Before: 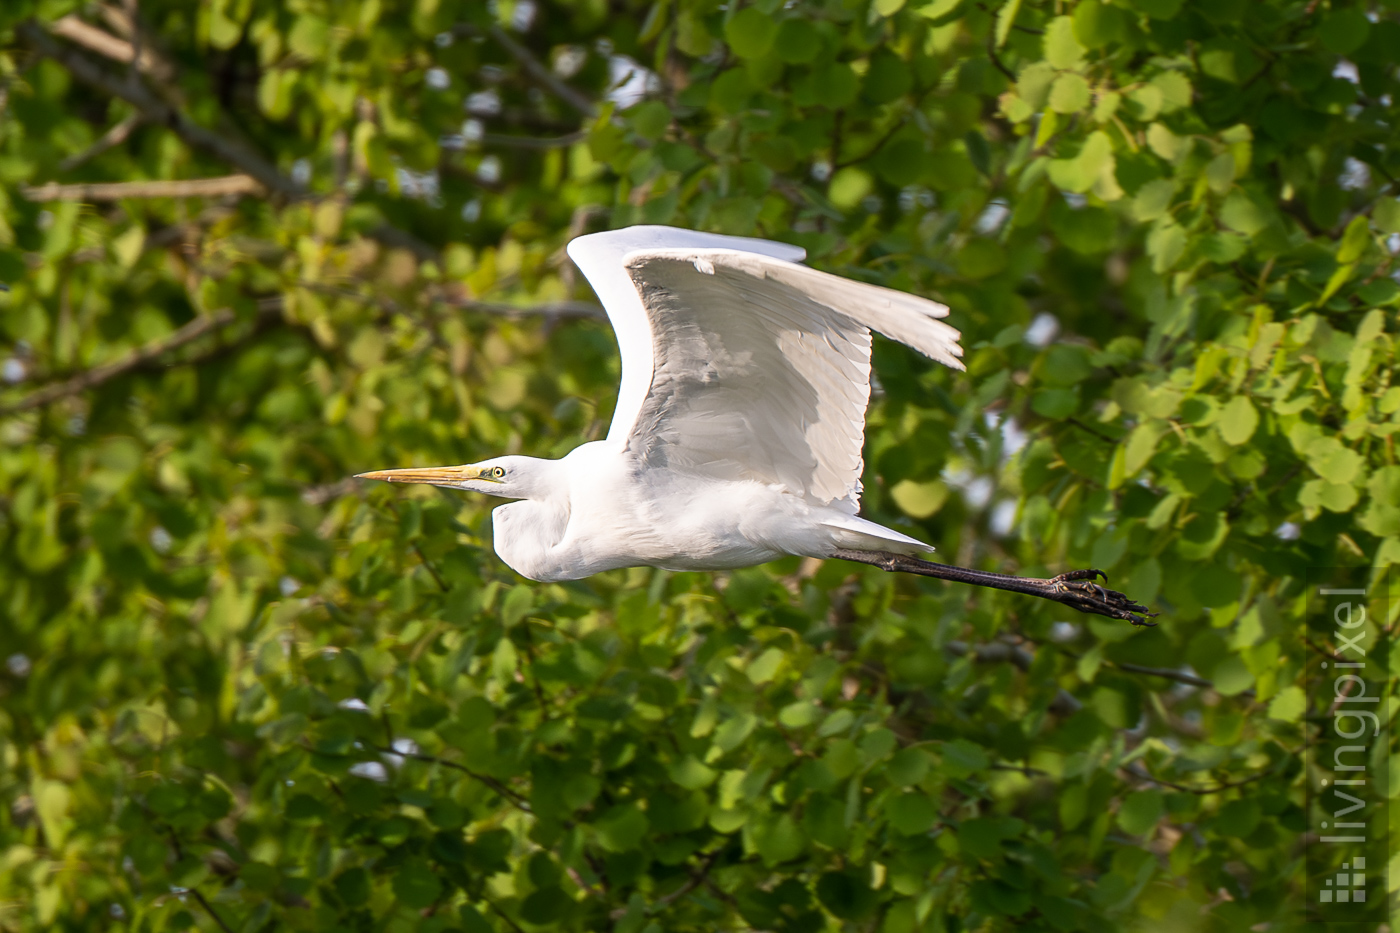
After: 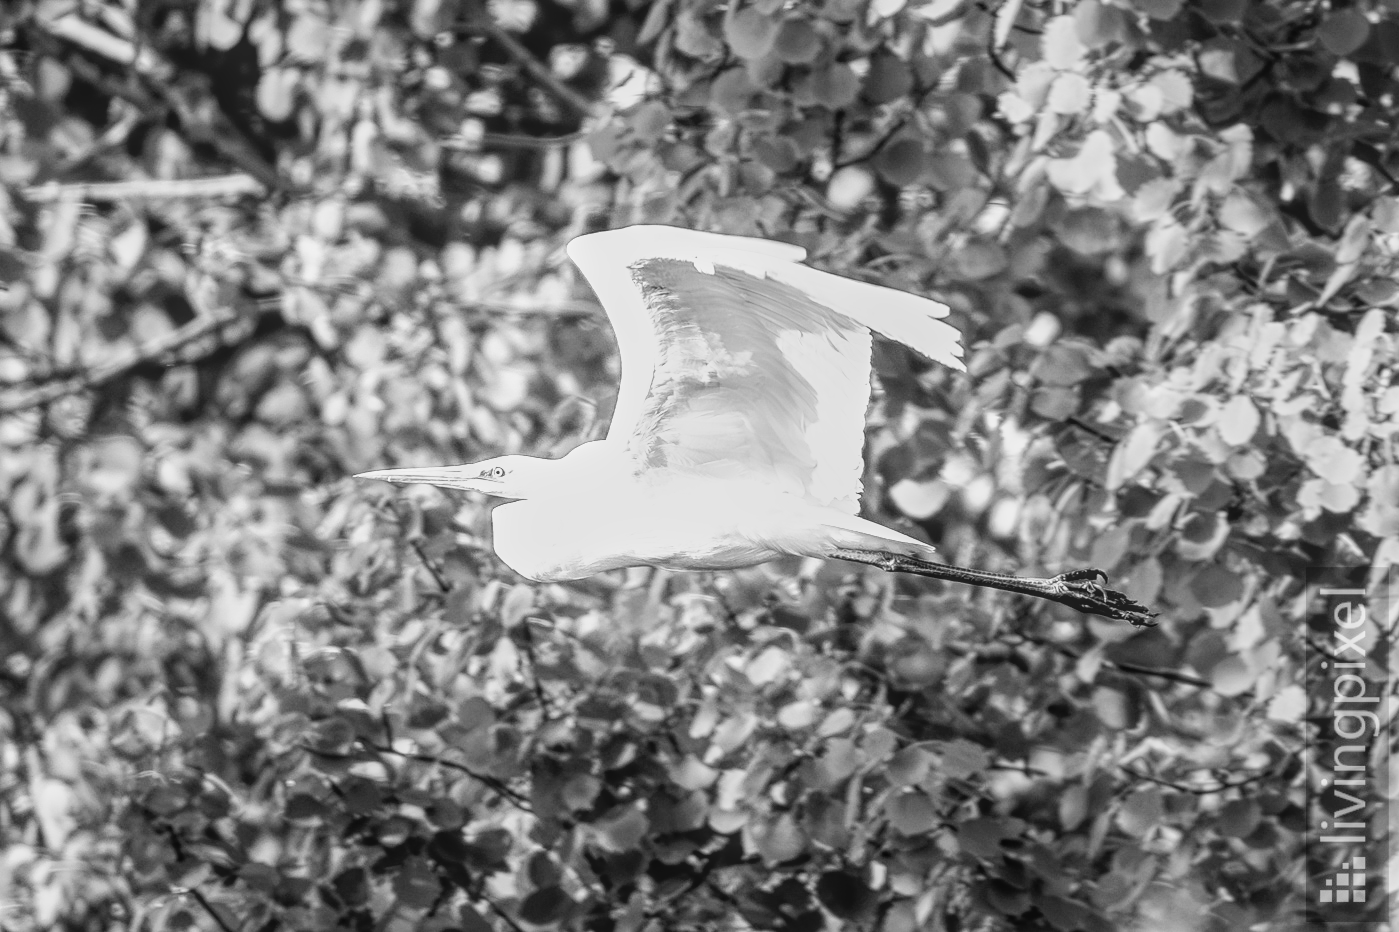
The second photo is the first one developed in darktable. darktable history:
exposure: black level correction 0, exposure 1.198 EV, compensate exposure bias true, compensate highlight preservation false
tone equalizer: -8 EV -0.417 EV, -7 EV -0.389 EV, -6 EV -0.333 EV, -5 EV -0.222 EV, -3 EV 0.222 EV, -2 EV 0.333 EV, -1 EV 0.389 EV, +0 EV 0.417 EV, edges refinement/feathering 500, mask exposure compensation -1.57 EV, preserve details no
local contrast: highlights 66%, shadows 33%, detail 166%, midtone range 0.2
monochrome: a 26.22, b 42.67, size 0.8
white balance: red 1.042, blue 1.17
filmic rgb: black relative exposure -5 EV, white relative exposure 3.5 EV, hardness 3.19, contrast 1.5, highlights saturation mix -50%
